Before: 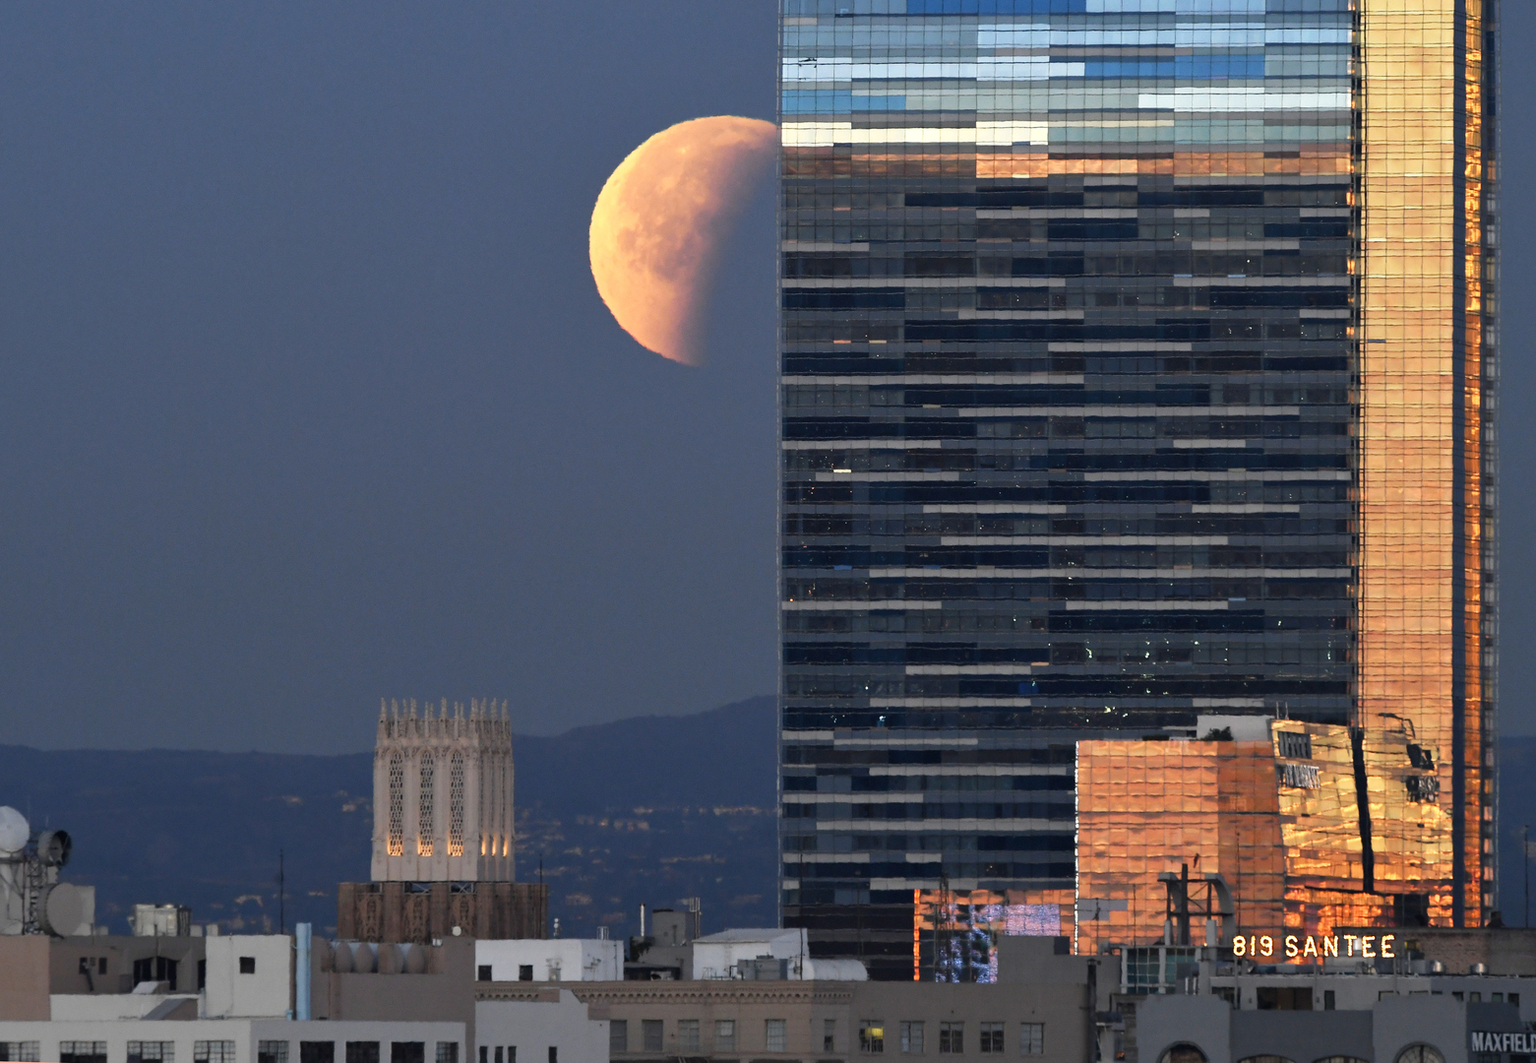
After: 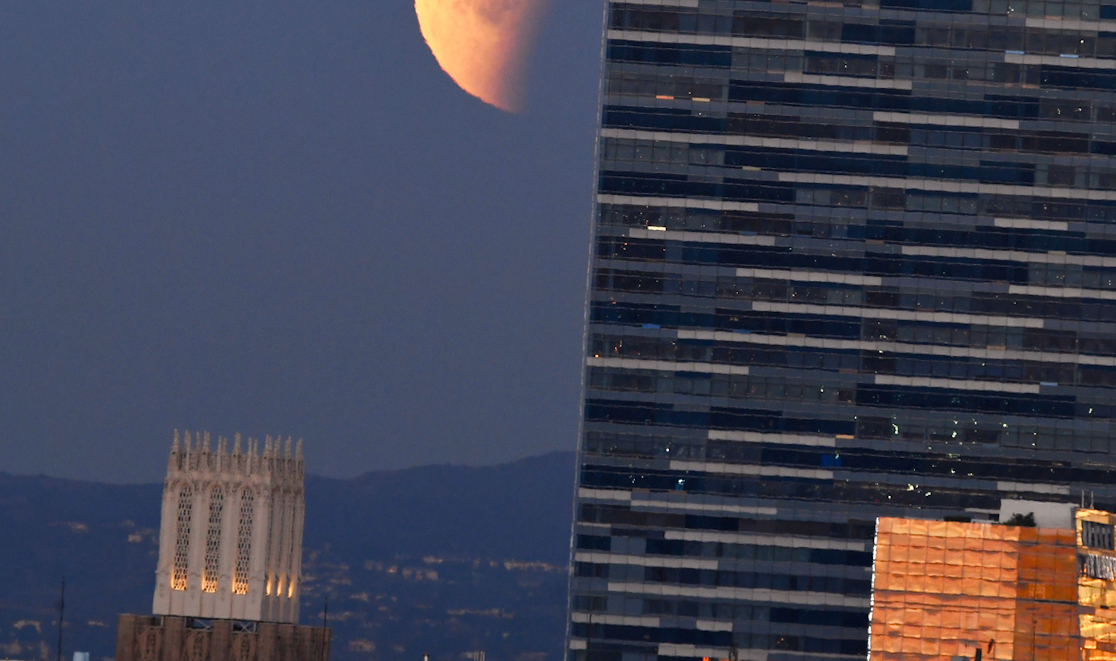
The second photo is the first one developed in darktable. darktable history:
color balance rgb: power › luminance -3.565%, power › chroma 0.558%, power › hue 38.43°, highlights gain › luminance 7.529%, highlights gain › chroma 0.948%, highlights gain › hue 48.34°, linear chroma grading › shadows 31.95%, linear chroma grading › global chroma -2.423%, linear chroma grading › mid-tones 3.735%, perceptual saturation grading › global saturation 0.854%, perceptual saturation grading › mid-tones 11.63%, saturation formula JzAzBz (2021)
crop and rotate: angle -3.62°, left 9.772%, top 21.292%, right 12.346%, bottom 11.966%
